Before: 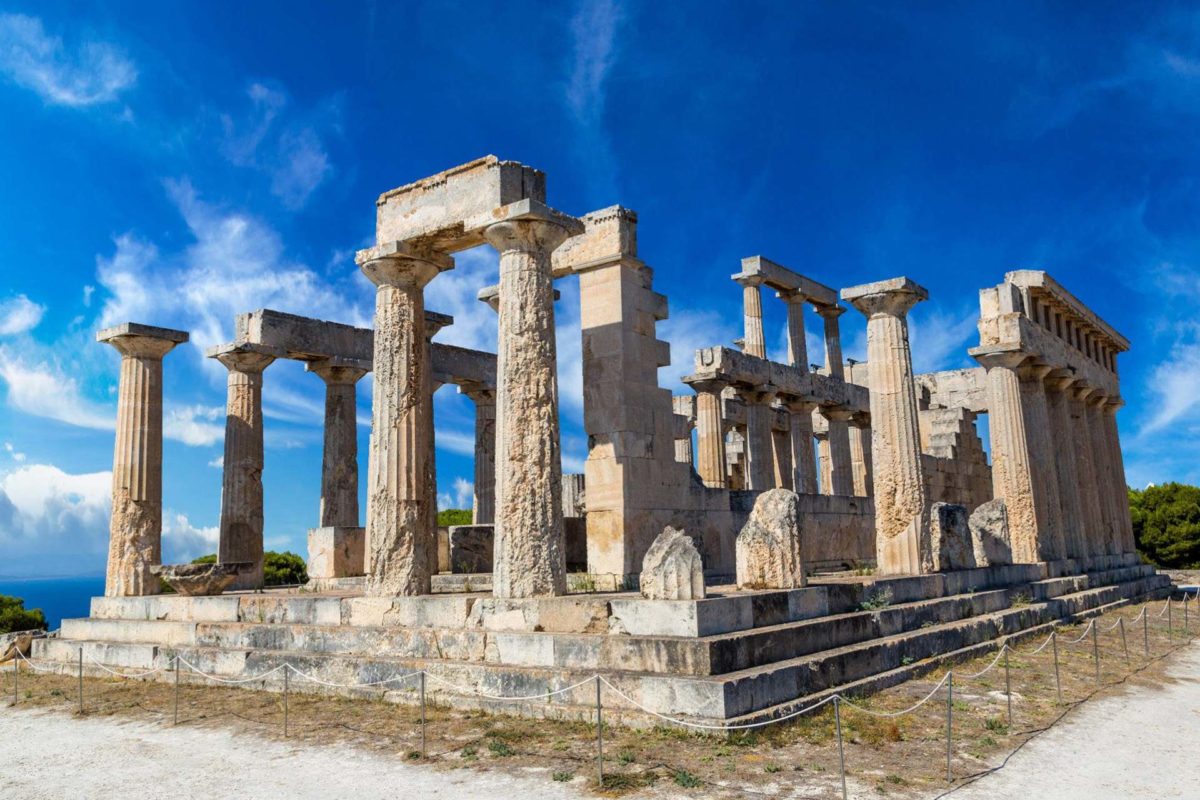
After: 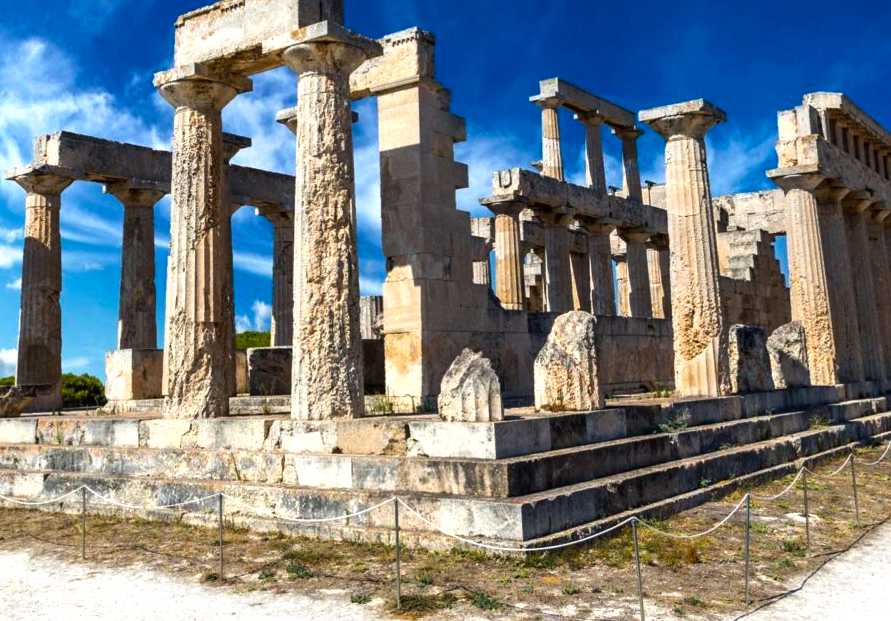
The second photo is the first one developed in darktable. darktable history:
color balance rgb: perceptual saturation grading › global saturation 19.515%, perceptual brilliance grading › highlights 14.515%, perceptual brilliance grading › mid-tones -5.285%, perceptual brilliance grading › shadows -26.37%, global vibrance 20%
crop: left 16.857%, top 22.356%, right 8.861%
contrast brightness saturation: saturation -0.067
